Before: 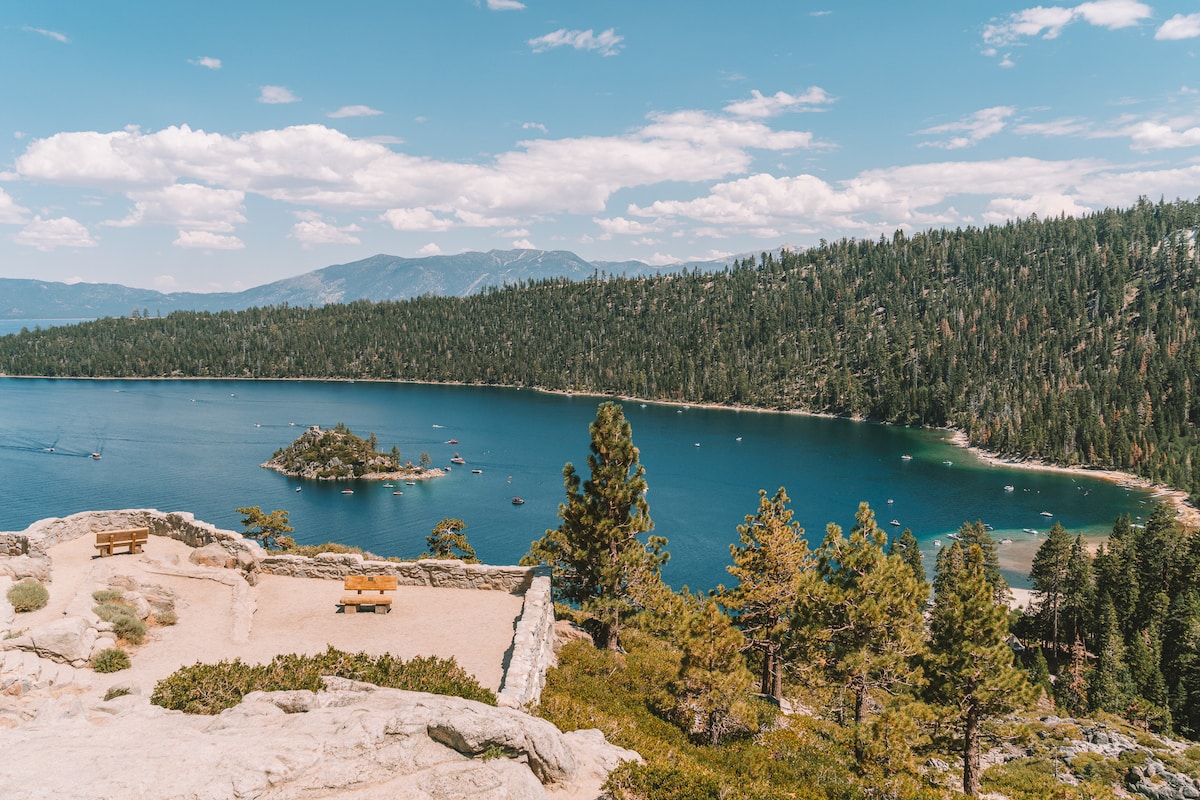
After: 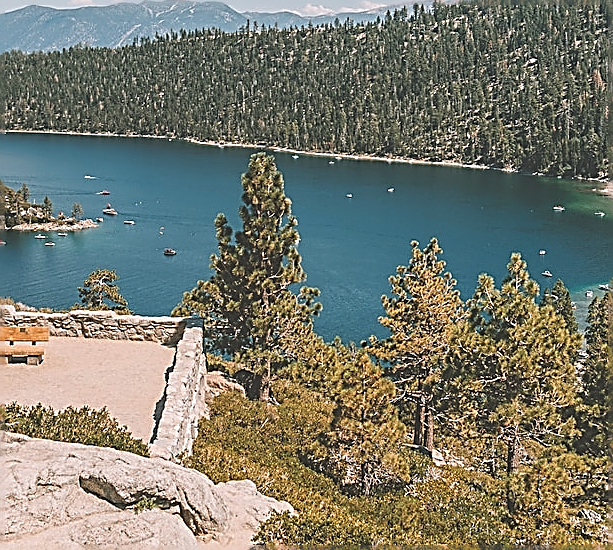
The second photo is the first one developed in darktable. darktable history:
crop and rotate: left 29.07%, top 31.238%, right 19.833%
exposure: black level correction -0.029, compensate highlight preservation false
sharpen: amount 1.987
